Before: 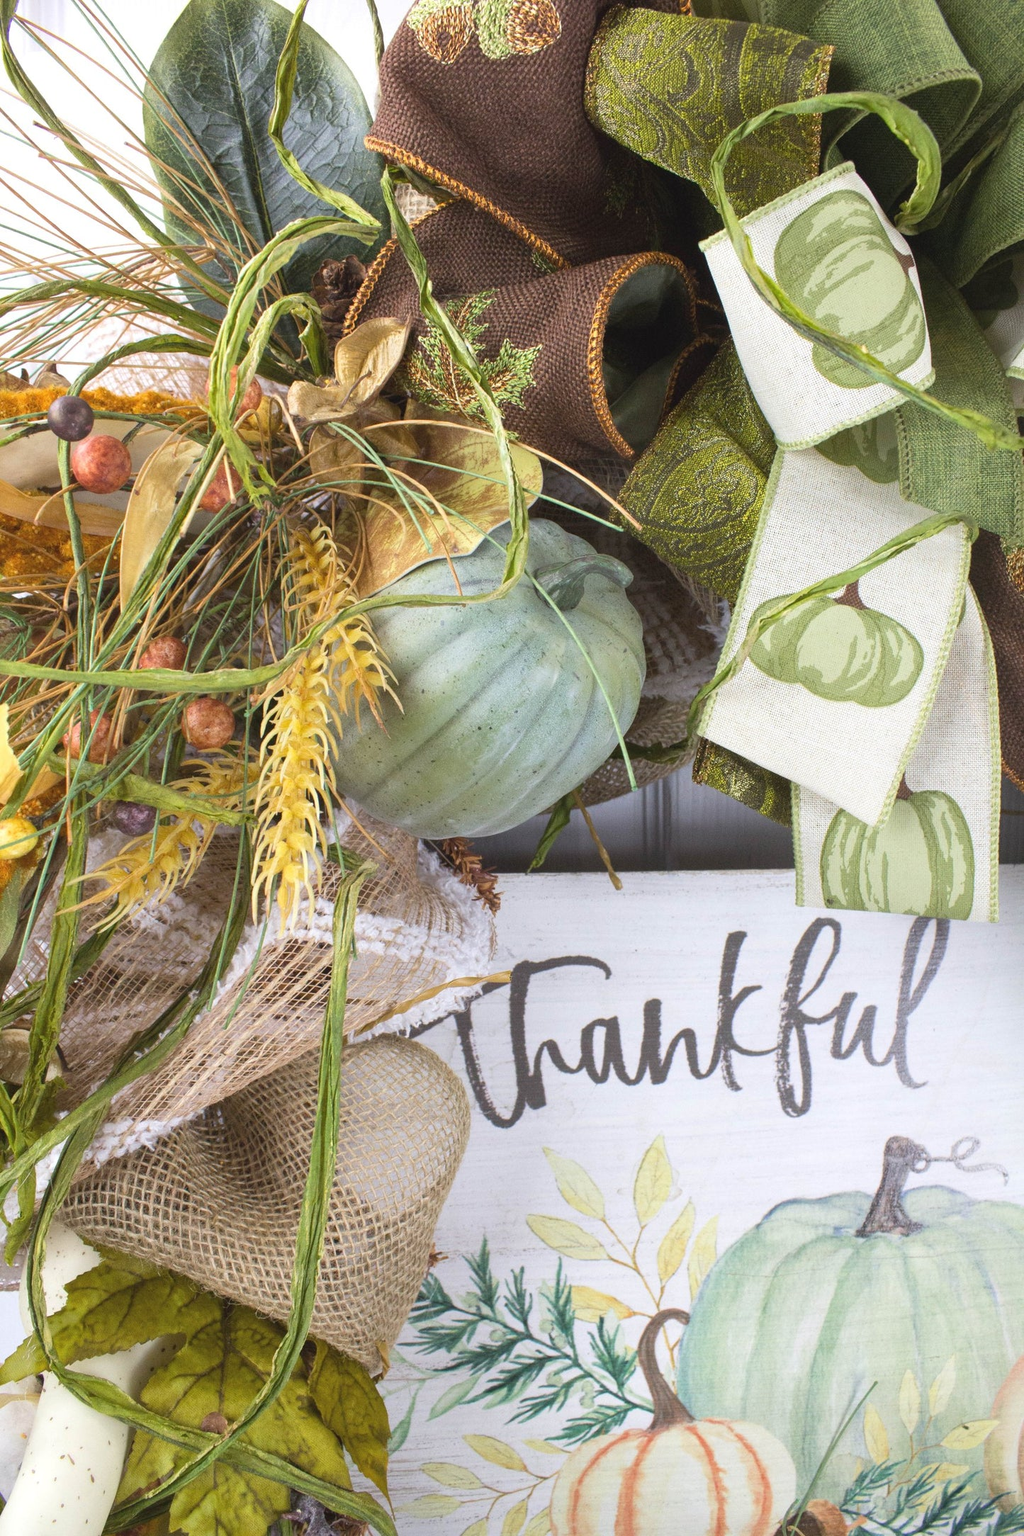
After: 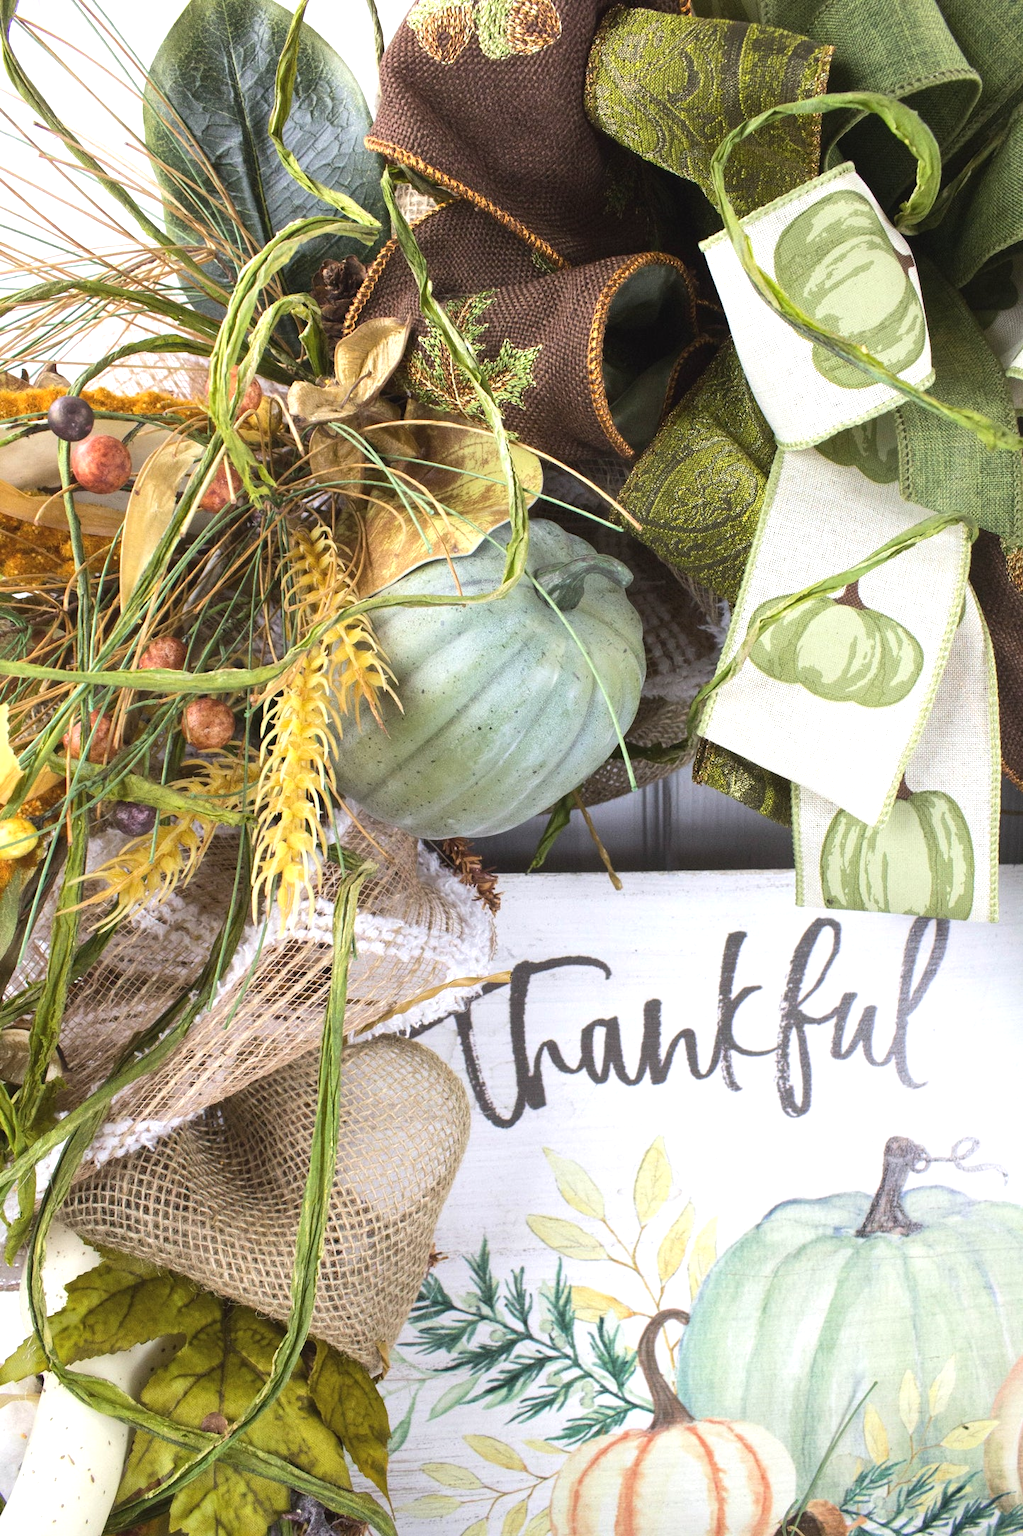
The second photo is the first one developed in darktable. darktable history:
tone equalizer: -8 EV -0.417 EV, -7 EV -0.389 EV, -6 EV -0.333 EV, -5 EV -0.222 EV, -3 EV 0.222 EV, -2 EV 0.333 EV, -1 EV 0.389 EV, +0 EV 0.417 EV, edges refinement/feathering 500, mask exposure compensation -1.57 EV, preserve details no
exposure: compensate highlight preservation false
